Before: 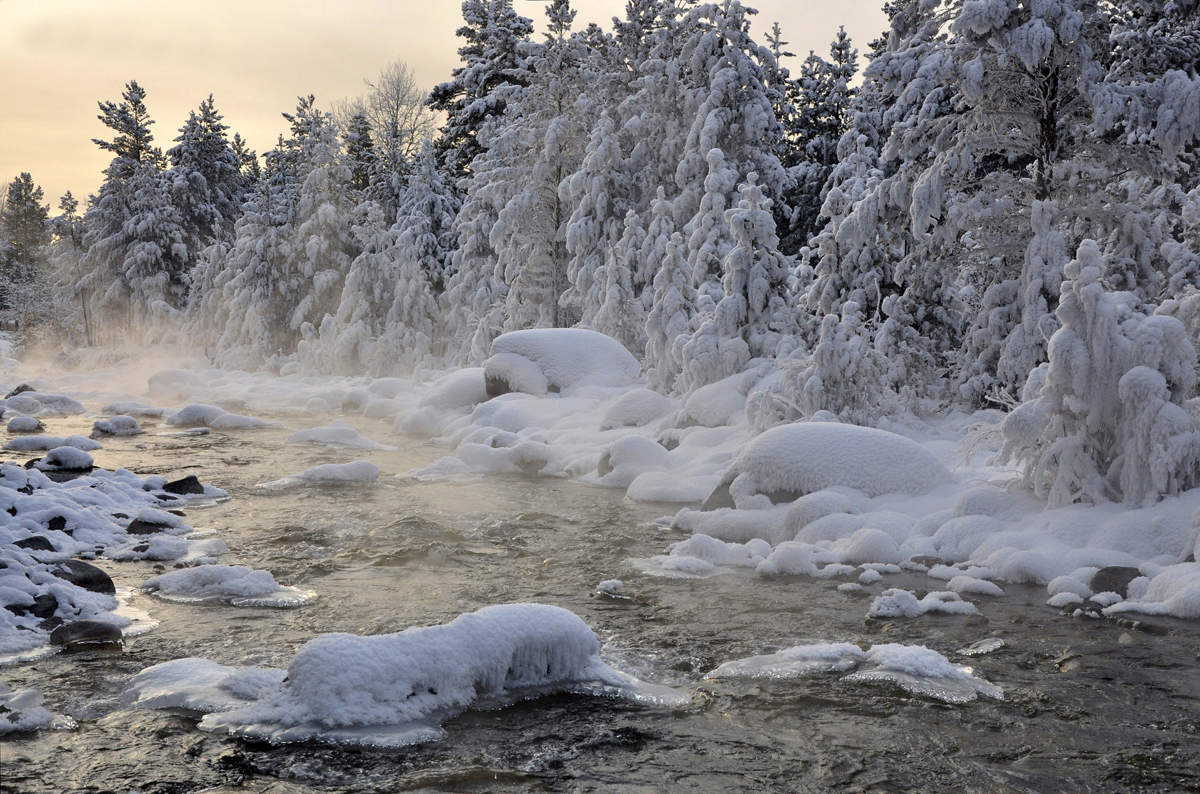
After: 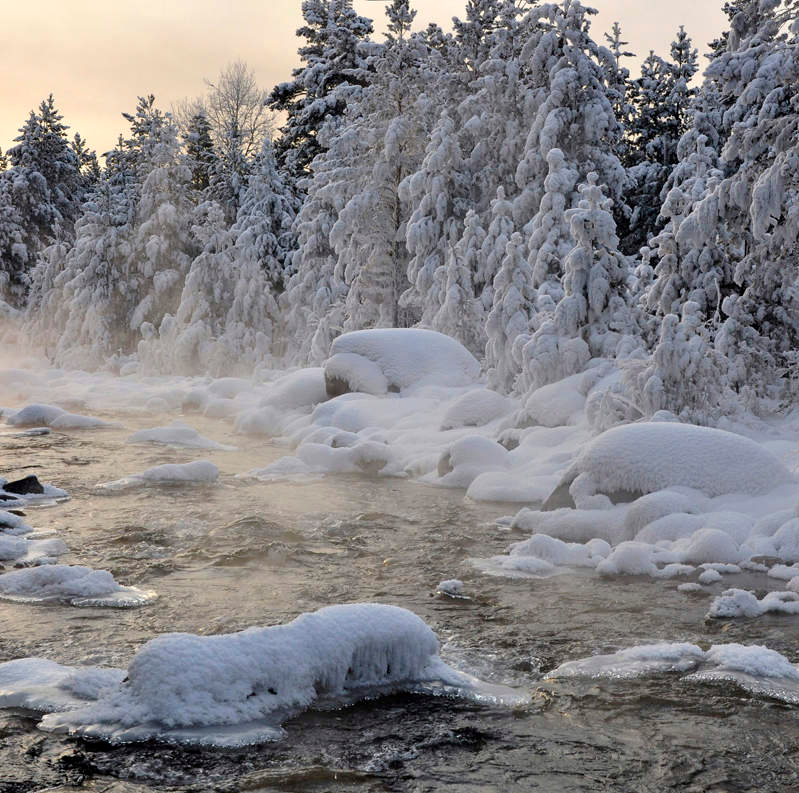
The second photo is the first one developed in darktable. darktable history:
crop and rotate: left 13.344%, right 20.002%
